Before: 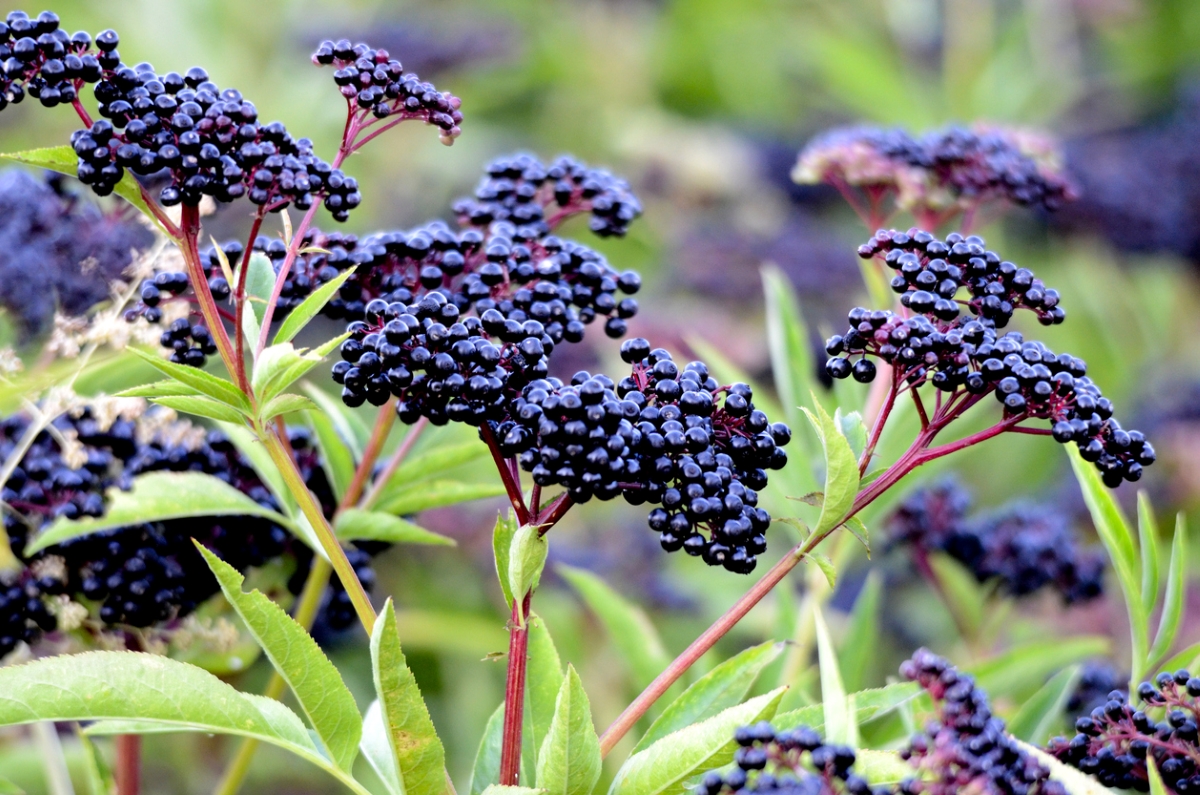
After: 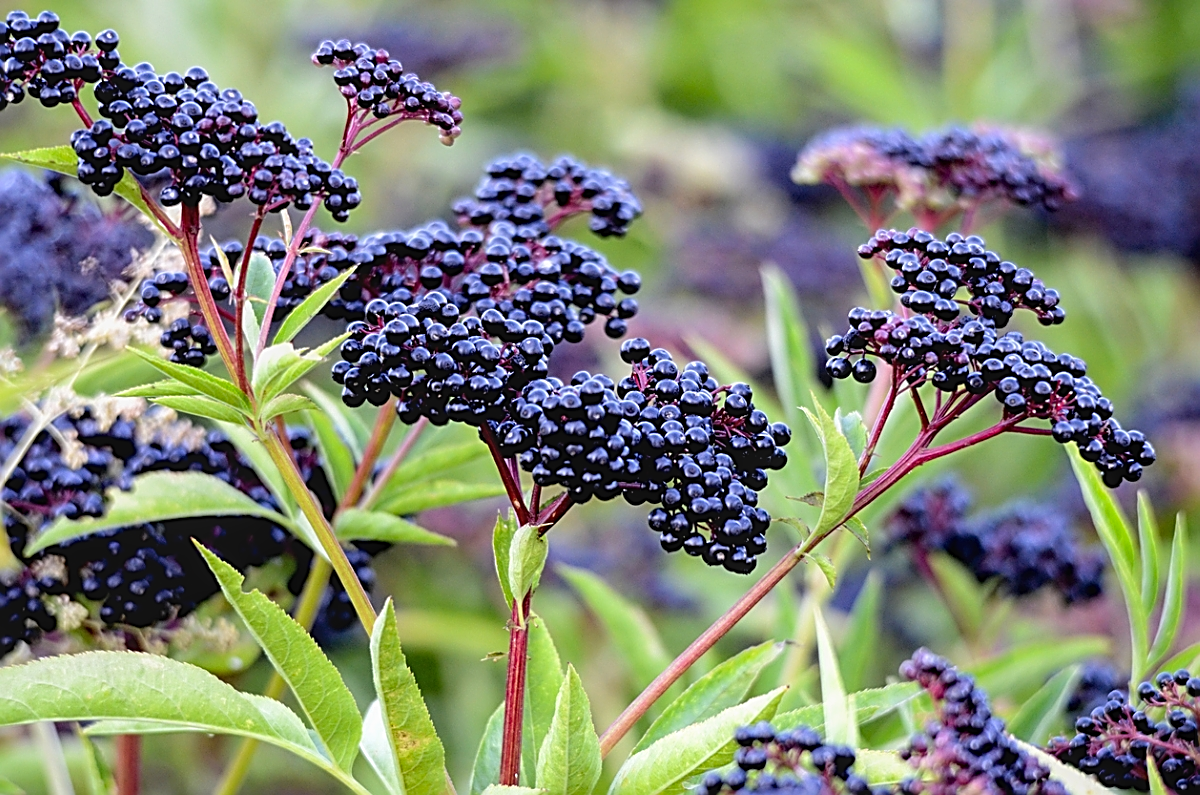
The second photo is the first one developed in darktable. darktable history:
local contrast: detail 109%
sharpen: amount 1.007
